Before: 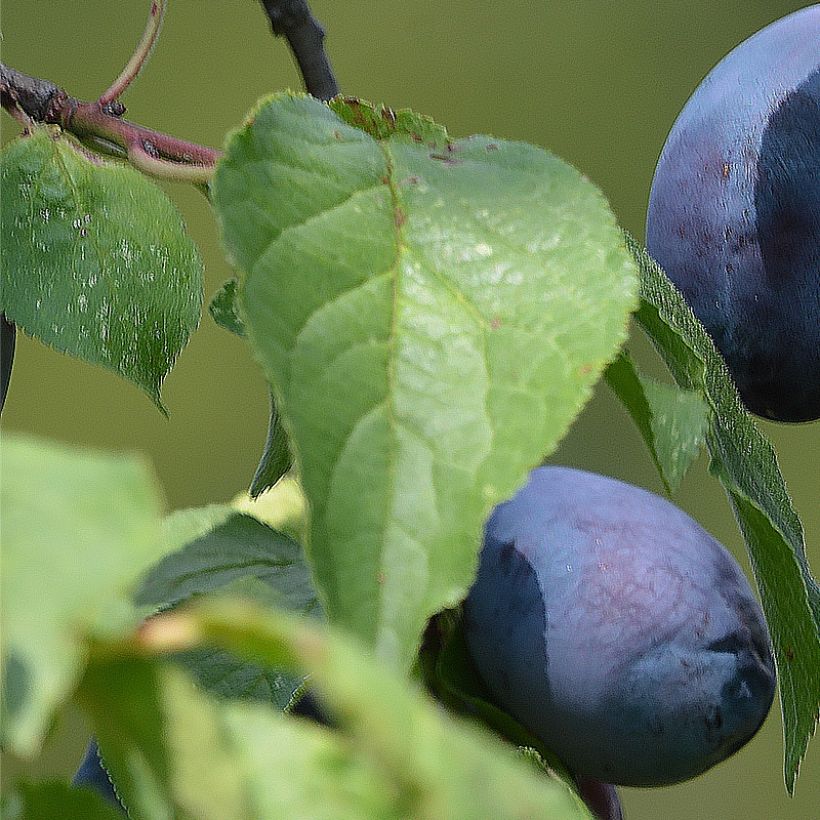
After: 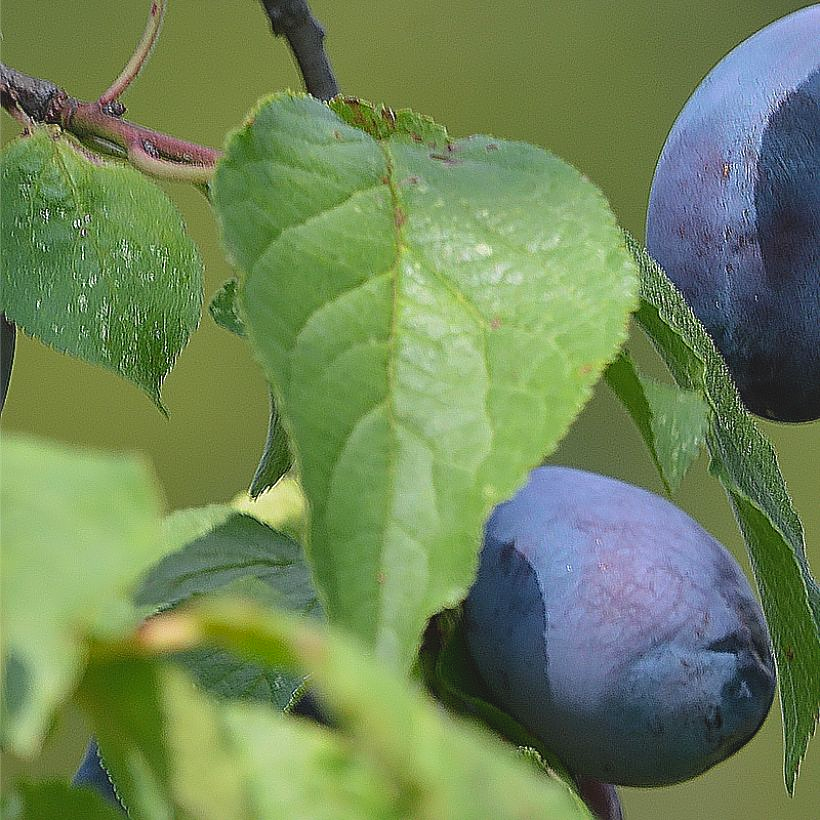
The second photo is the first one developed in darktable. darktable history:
sharpen: on, module defaults
shadows and highlights: low approximation 0.01, soften with gaussian
contrast brightness saturation: contrast -0.102, brightness 0.052, saturation 0.079
